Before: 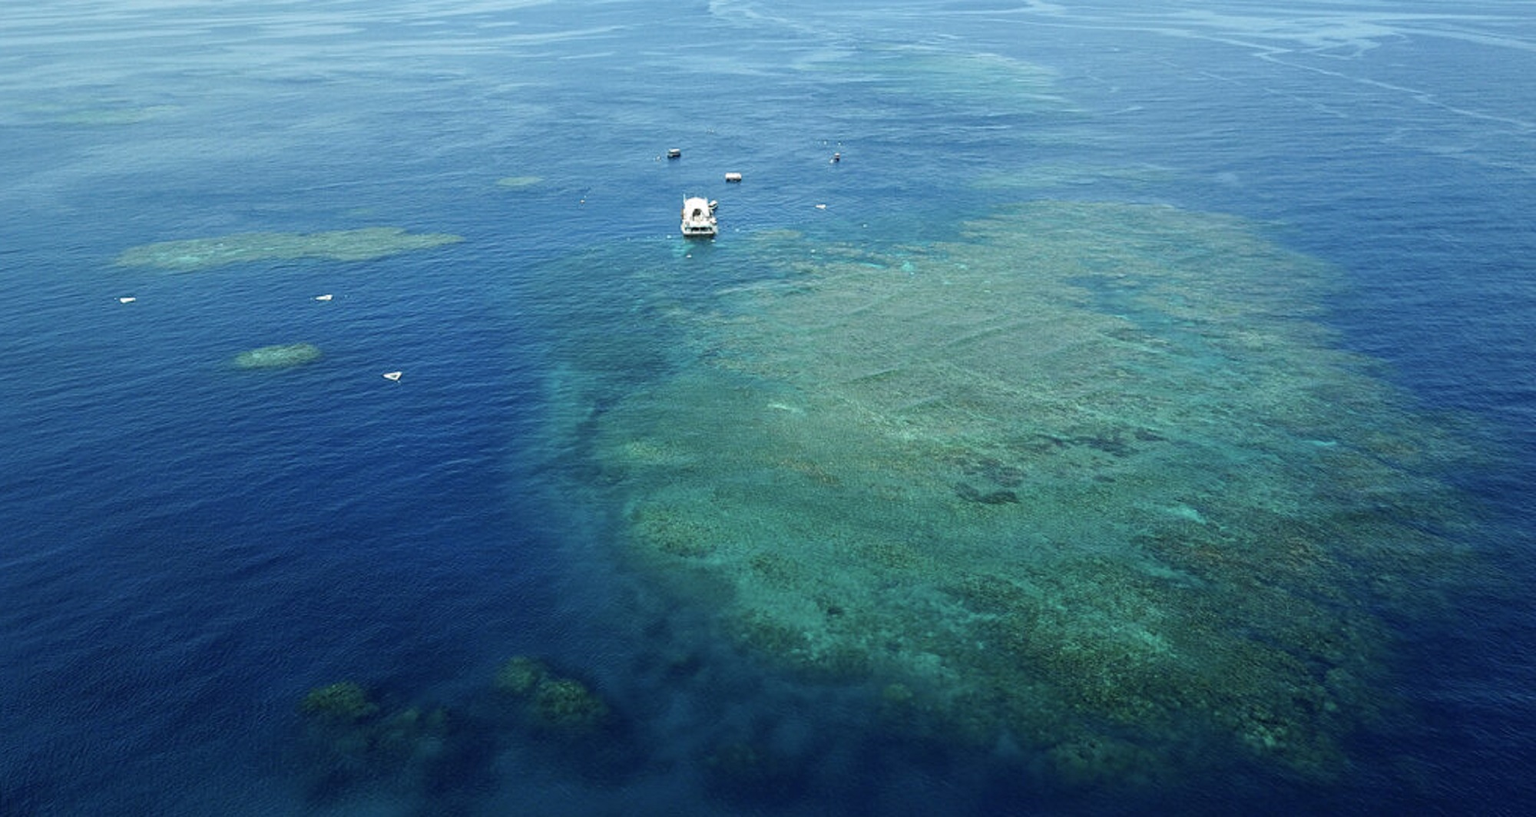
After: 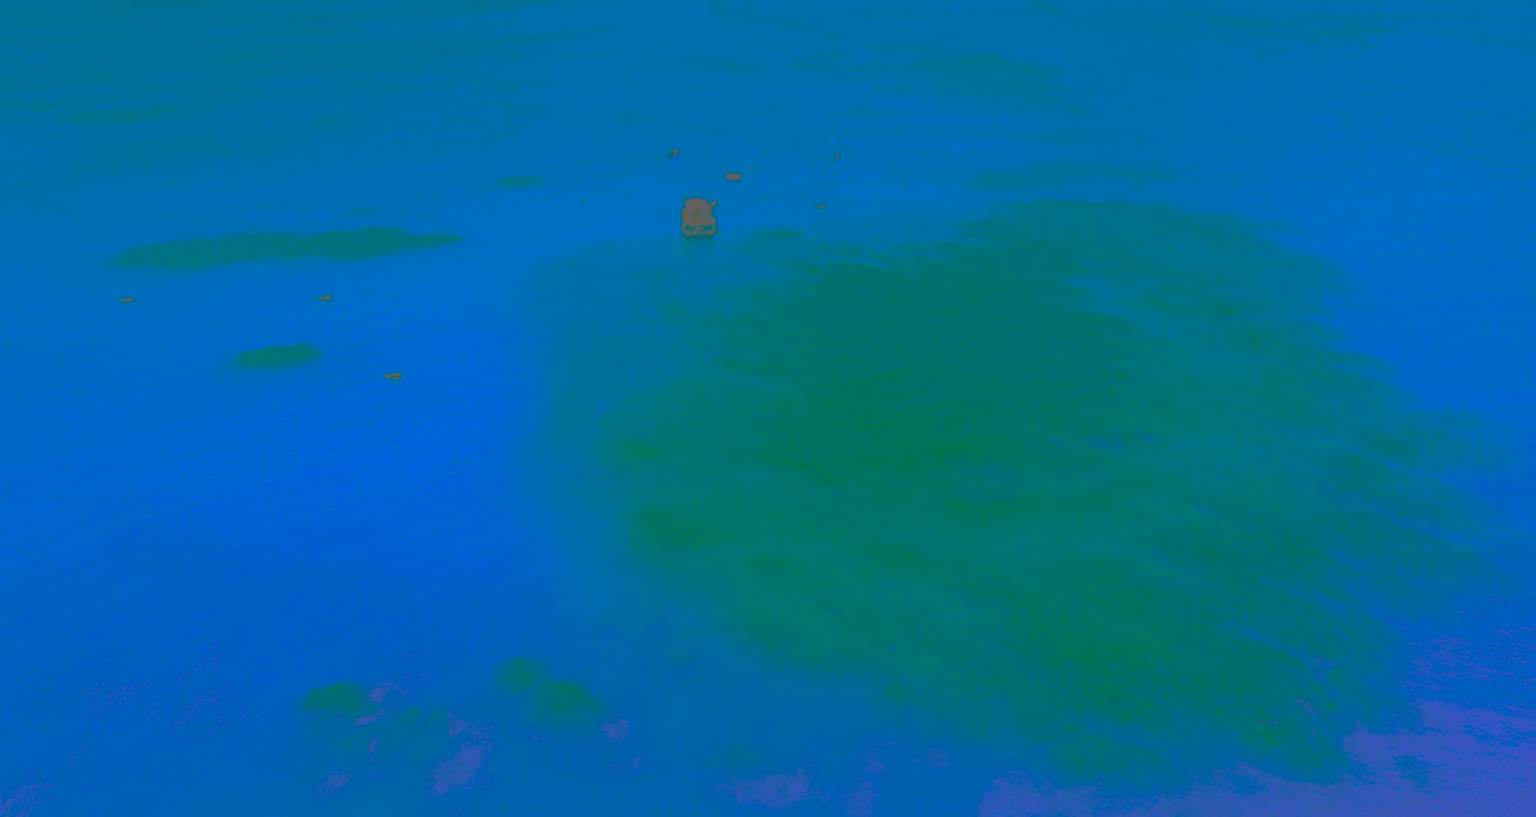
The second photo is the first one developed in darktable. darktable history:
contrast brightness saturation: contrast -0.974, brightness -0.165, saturation 0.751
